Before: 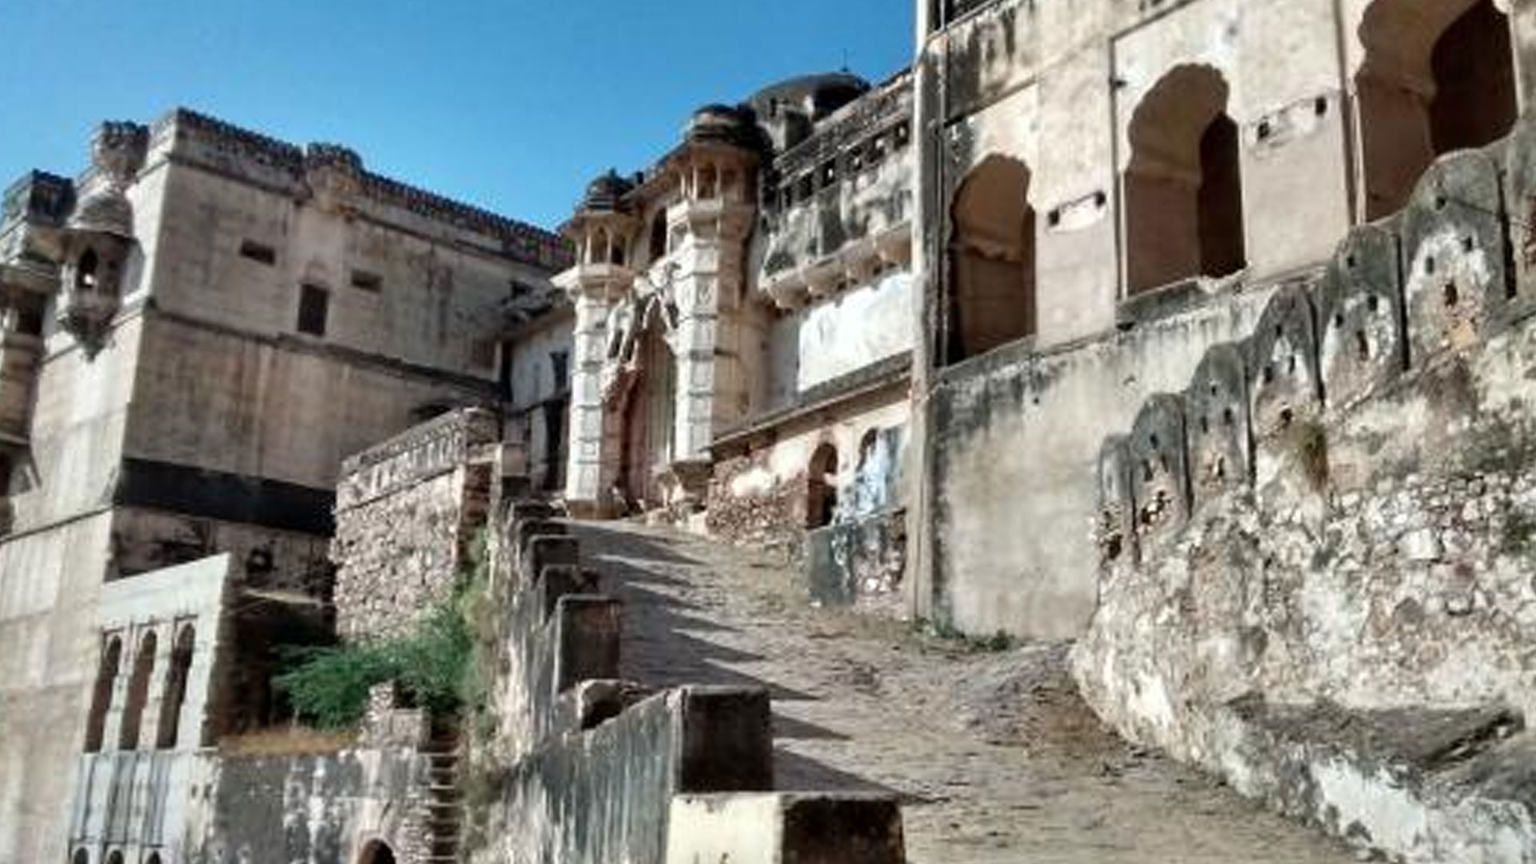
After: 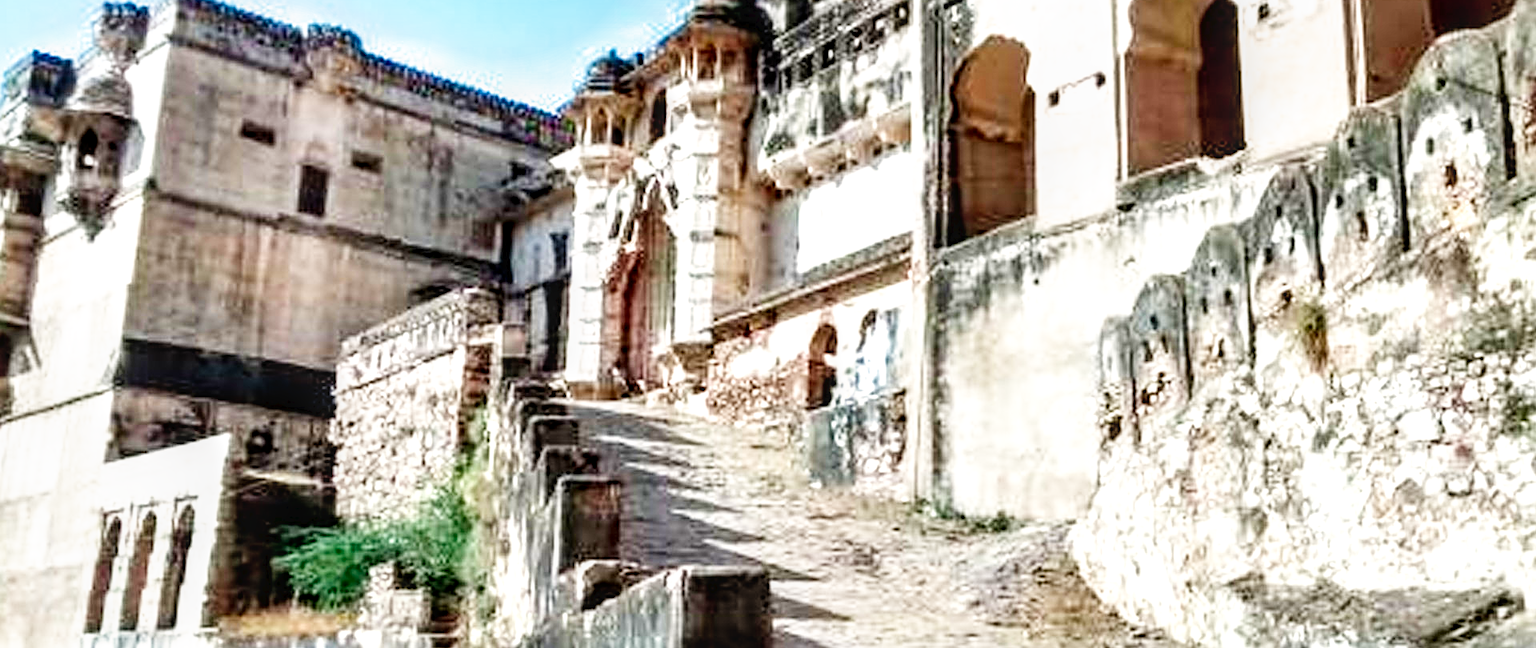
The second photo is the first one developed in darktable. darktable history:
exposure: black level correction 0, exposure 1.1 EV, compensate exposure bias true, compensate highlight preservation false
crop: top 13.819%, bottom 11.169%
filmic rgb: black relative exposure -16 EV, threshold -0.33 EV, transition 3.19 EV, structure ↔ texture 100%, target black luminance 0%, hardness 7.57, latitude 72.96%, contrast 0.908, highlights saturation mix 10%, shadows ↔ highlights balance -0.38%, add noise in highlights 0, preserve chrominance no, color science v4 (2020), iterations of high-quality reconstruction 10, enable highlight reconstruction true
local contrast: detail 130%
white balance: emerald 1
sharpen: on, module defaults
tone curve: curves: ch0 [(0, 0) (0.003, 0.016) (0.011, 0.016) (0.025, 0.016) (0.044, 0.017) (0.069, 0.026) (0.1, 0.044) (0.136, 0.074) (0.177, 0.121) (0.224, 0.183) (0.277, 0.248) (0.335, 0.326) (0.399, 0.413) (0.468, 0.511) (0.543, 0.612) (0.623, 0.717) (0.709, 0.818) (0.801, 0.911) (0.898, 0.979) (1, 1)], preserve colors none
